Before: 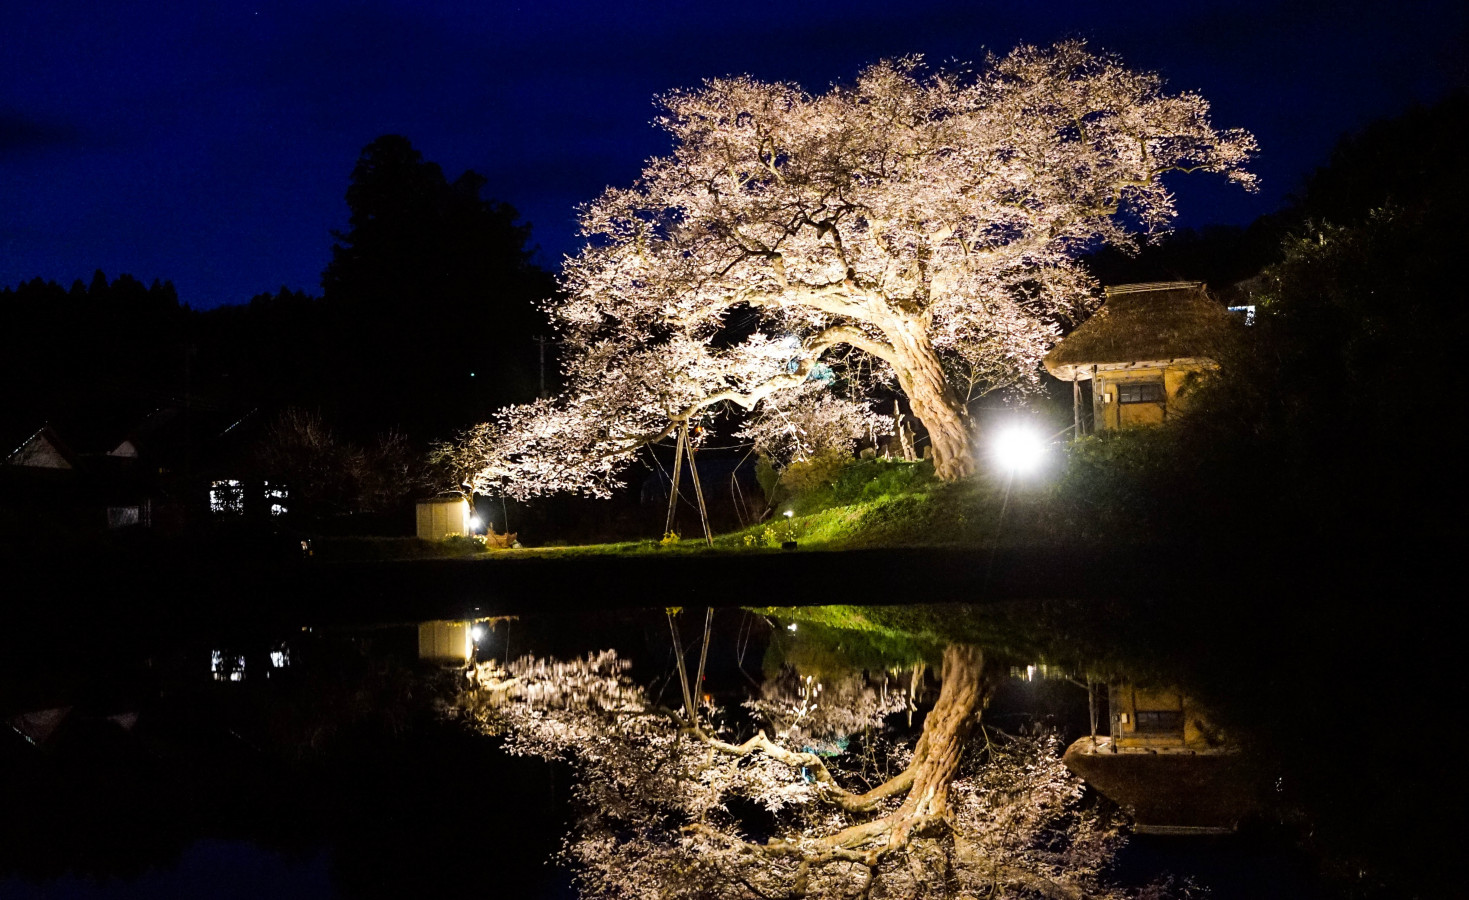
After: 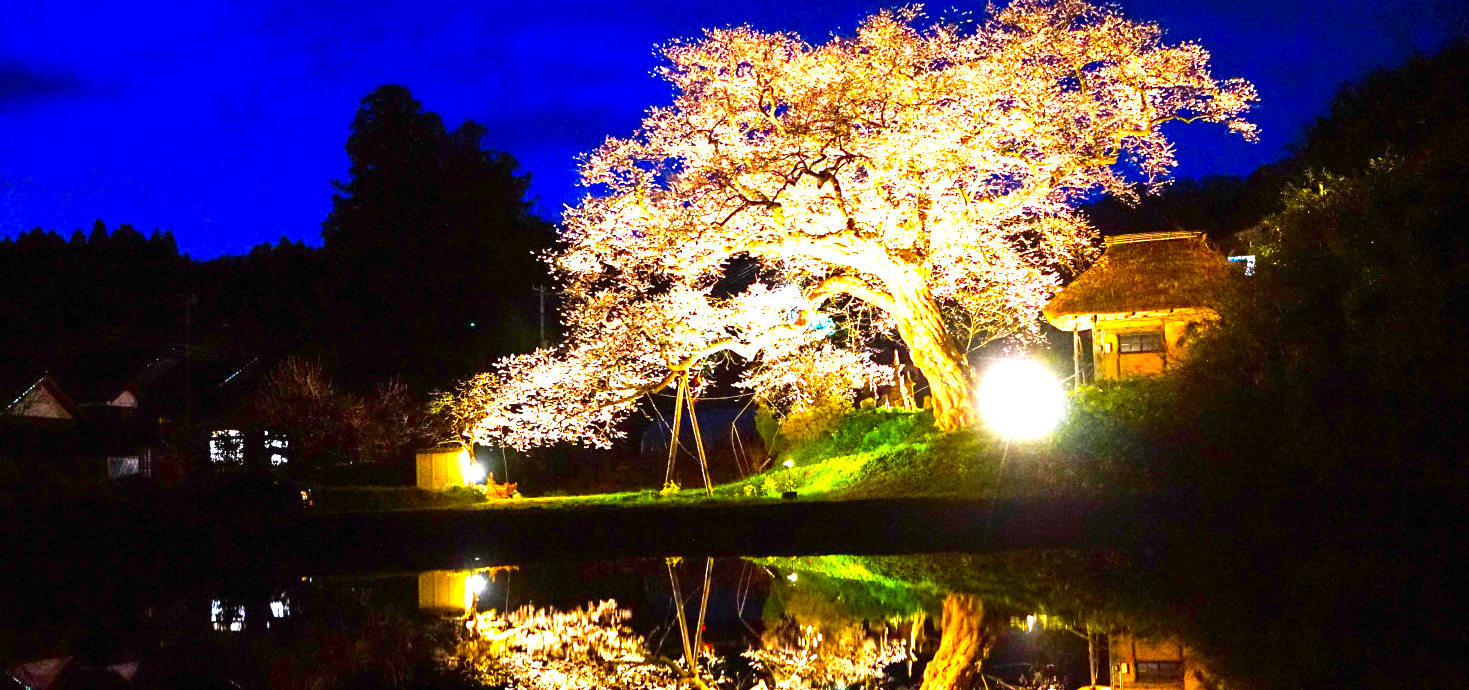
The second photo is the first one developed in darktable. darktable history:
crop: top 5.667%, bottom 17.637%
color correction: saturation 2.15
exposure: black level correction 0, exposure 1.741 EV, compensate exposure bias true, compensate highlight preservation false
